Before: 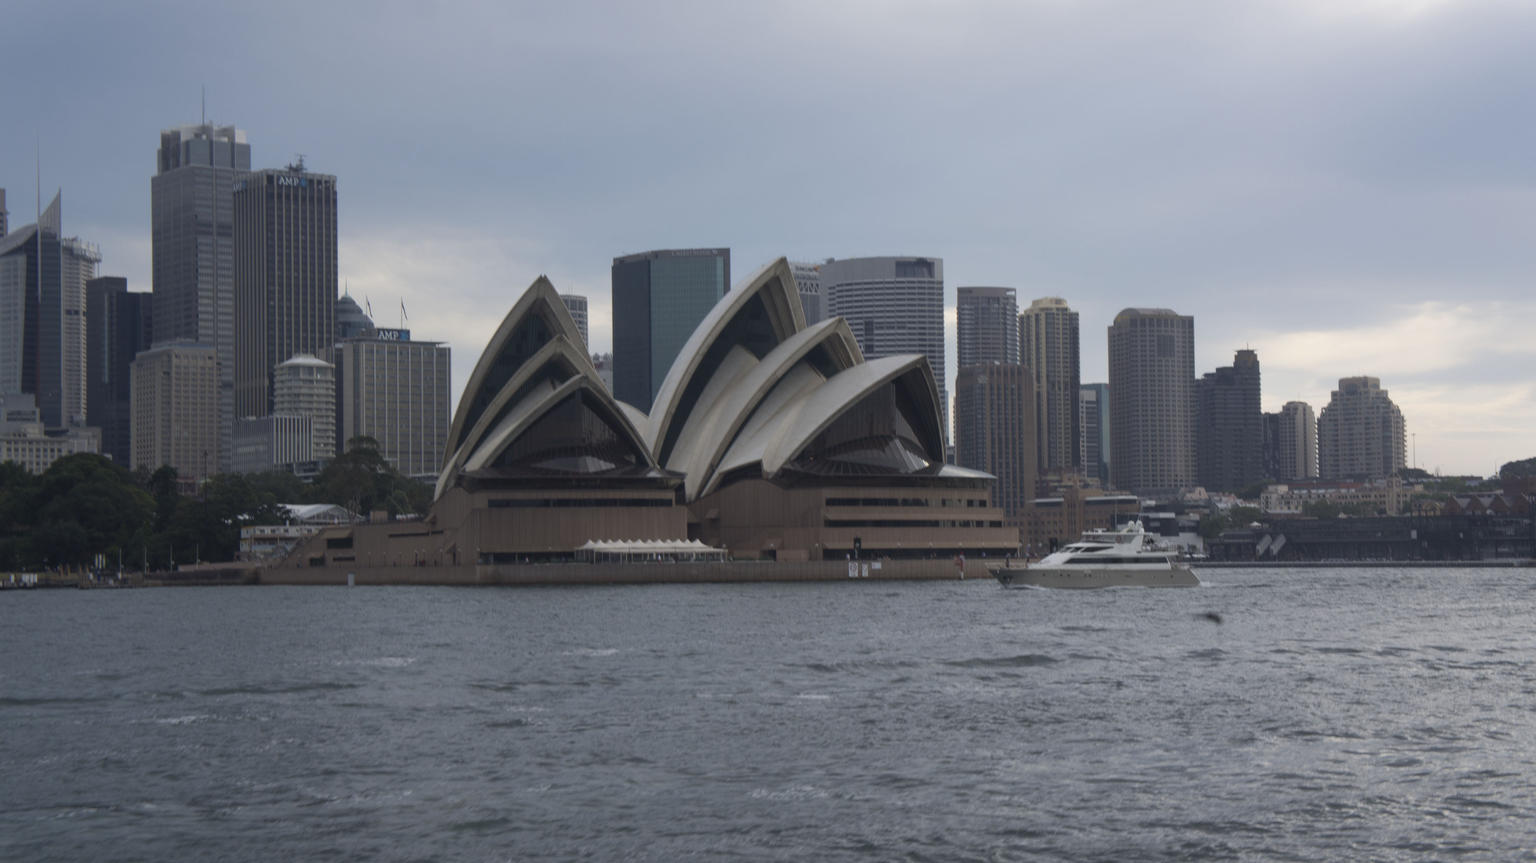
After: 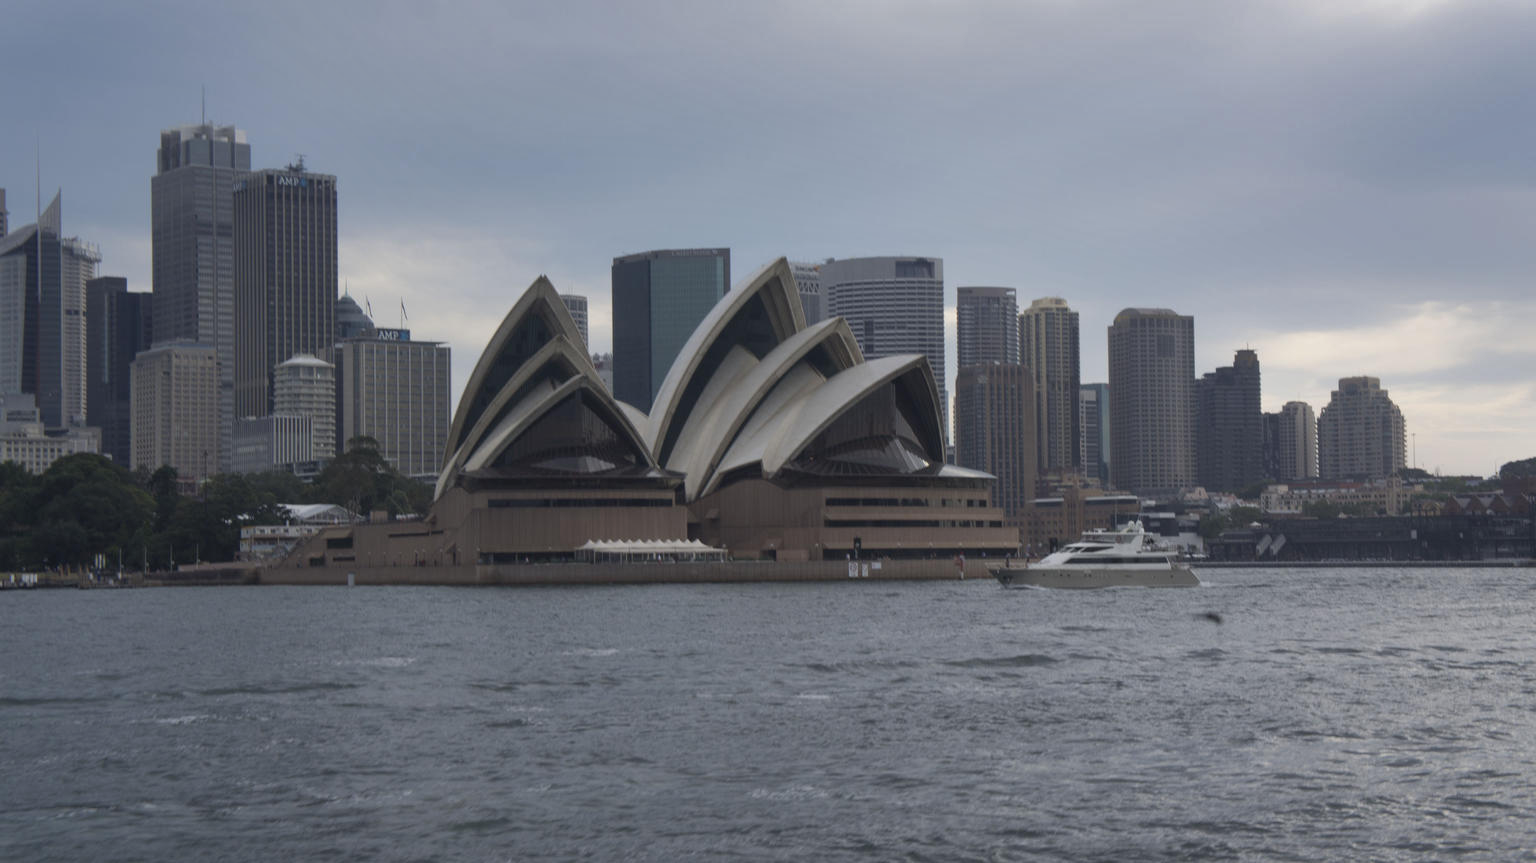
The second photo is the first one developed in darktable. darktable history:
rotate and perspective: automatic cropping original format, crop left 0, crop top 0
shadows and highlights: shadows 43.71, white point adjustment -1.46, soften with gaussian
